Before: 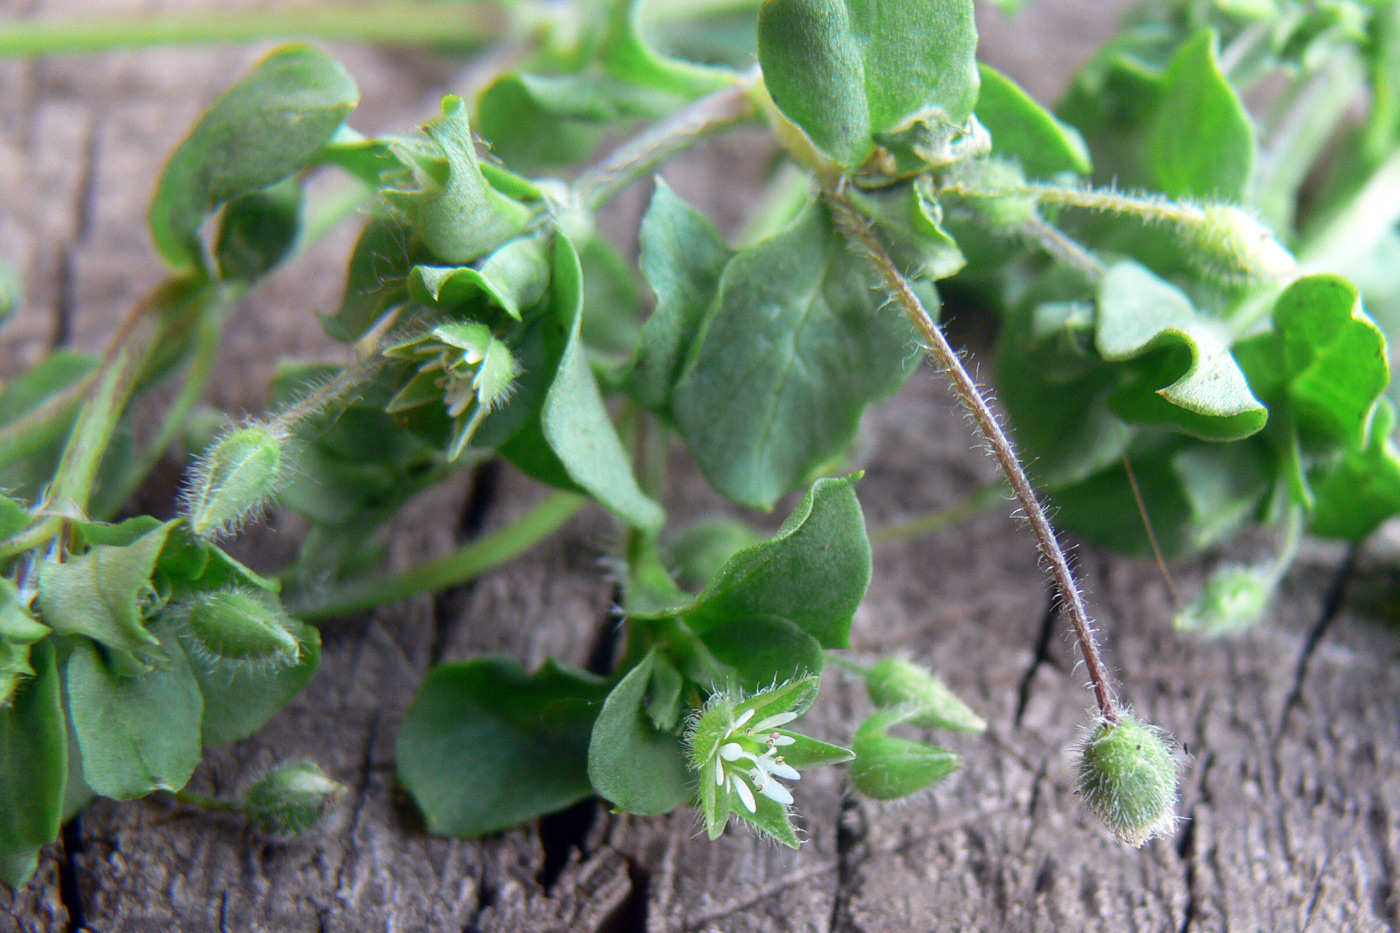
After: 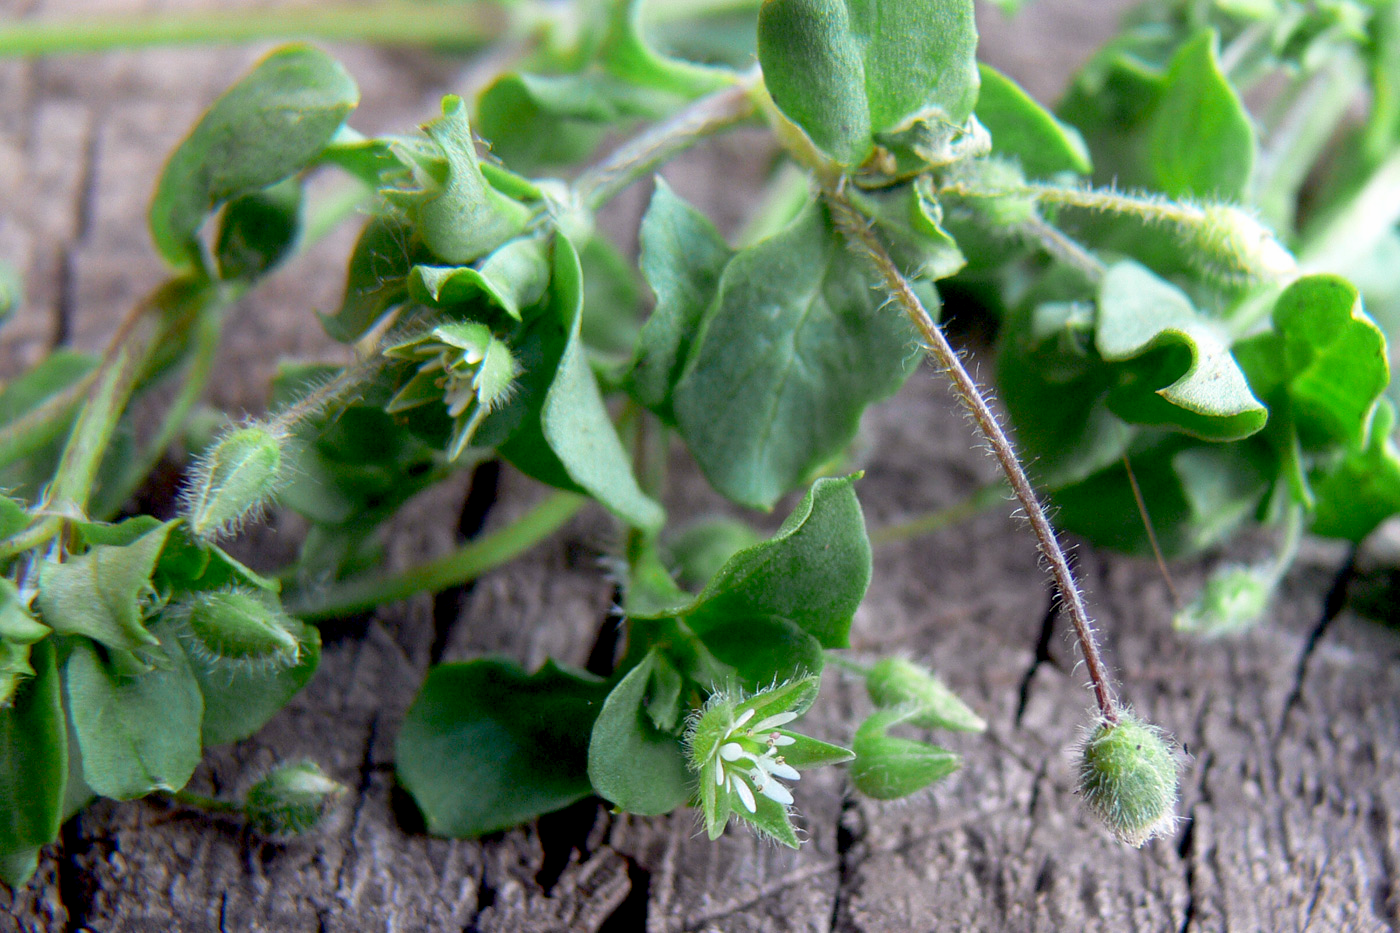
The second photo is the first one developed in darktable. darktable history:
exposure: black level correction 0.017, exposure -0.007 EV, compensate highlight preservation false
